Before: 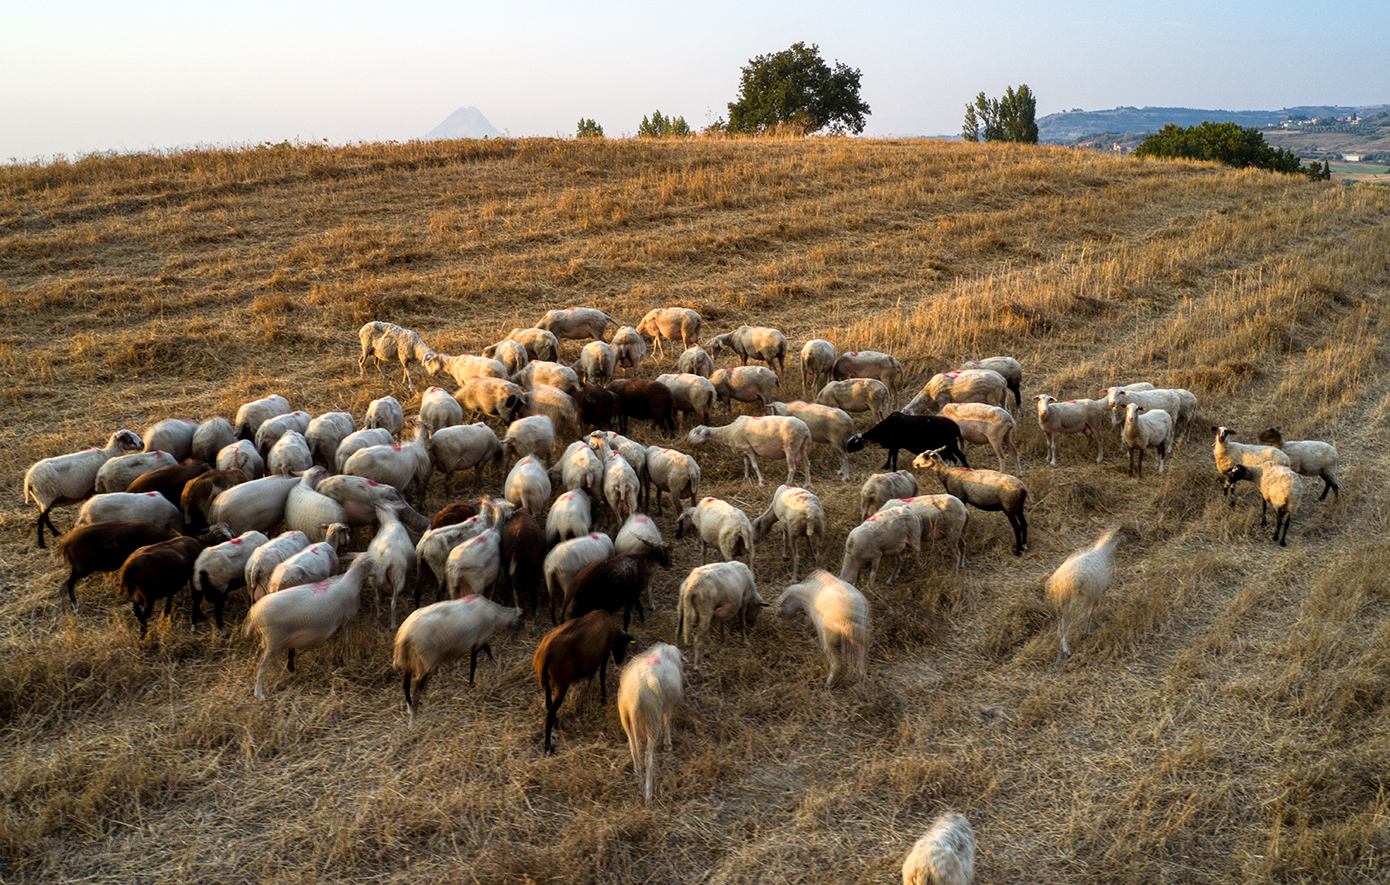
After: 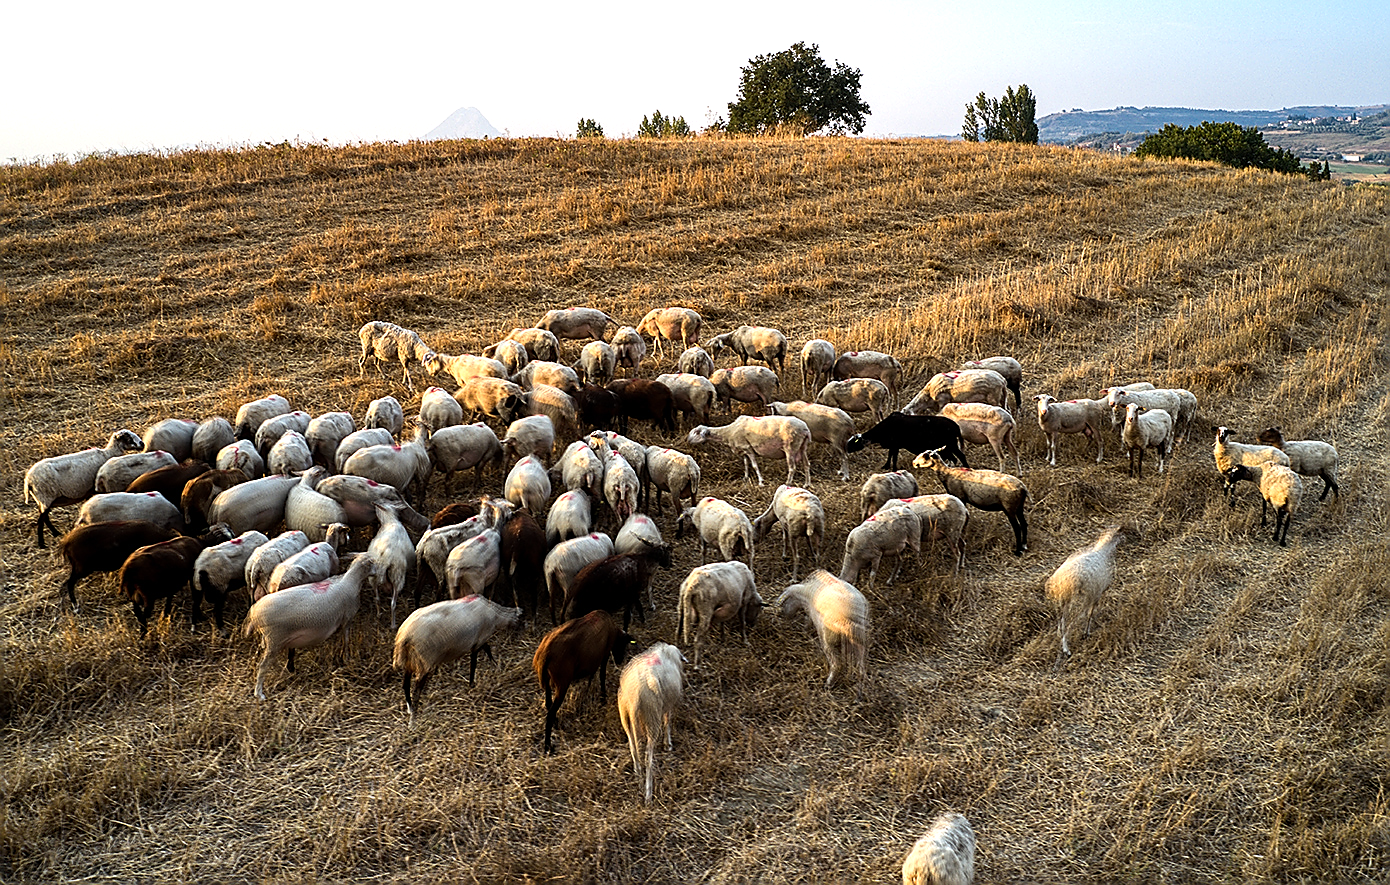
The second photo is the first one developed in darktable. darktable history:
tone equalizer: -8 EV -0.417 EV, -7 EV -0.389 EV, -6 EV -0.333 EV, -5 EV -0.222 EV, -3 EV 0.222 EV, -2 EV 0.333 EV, -1 EV 0.389 EV, +0 EV 0.417 EV, edges refinement/feathering 500, mask exposure compensation -1.57 EV, preserve details no
sharpen: radius 1.4, amount 1.25, threshold 0.7
